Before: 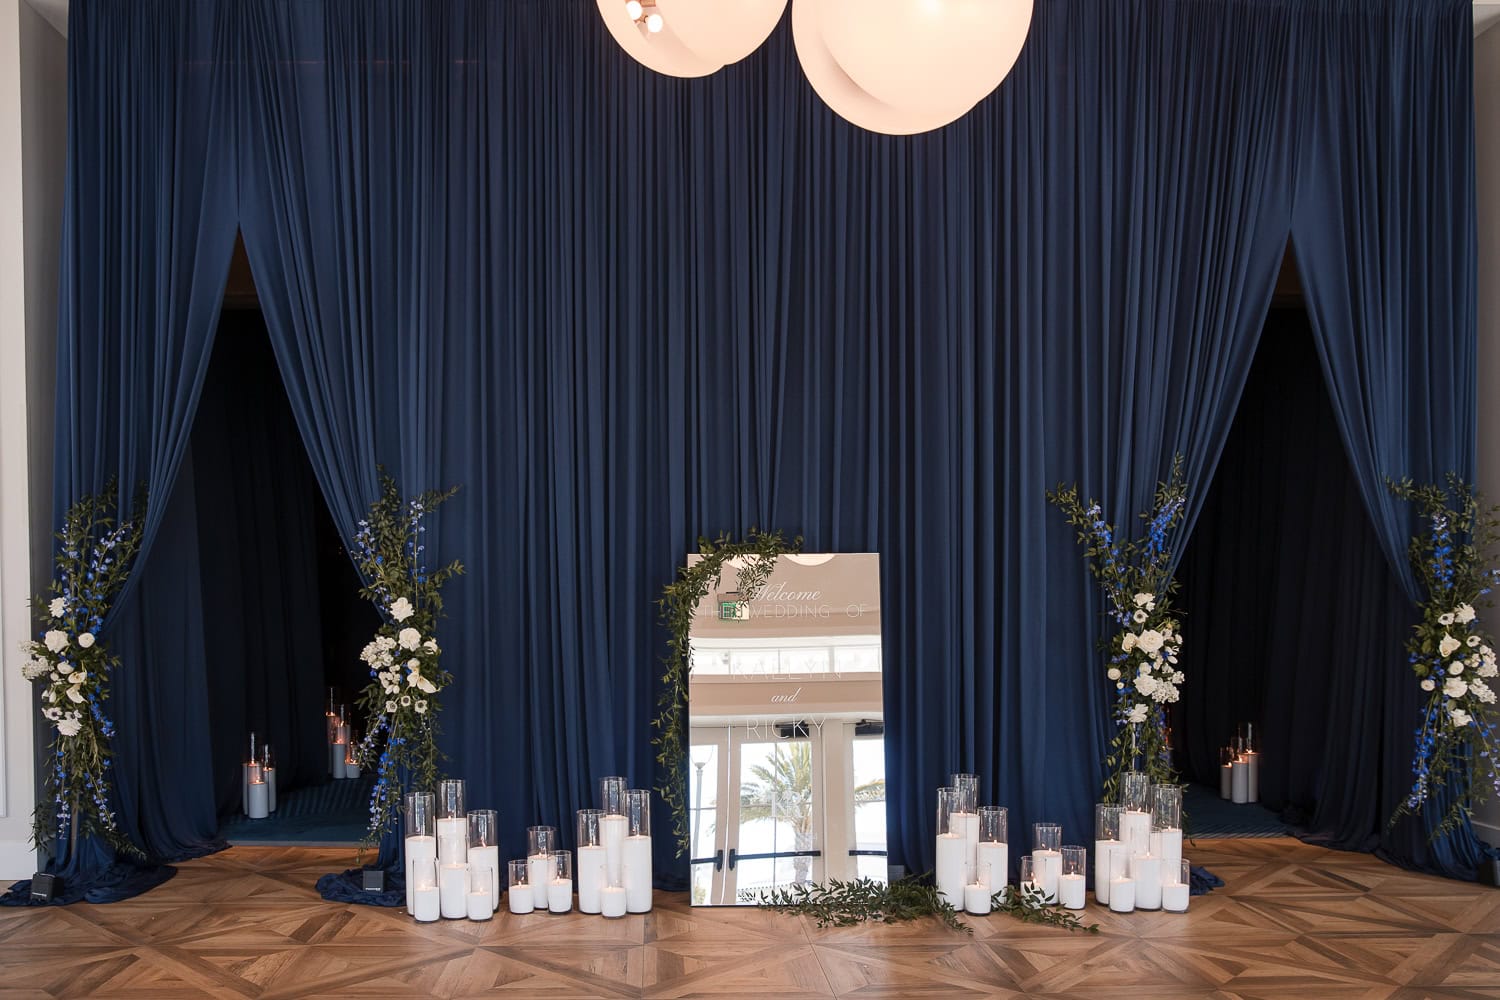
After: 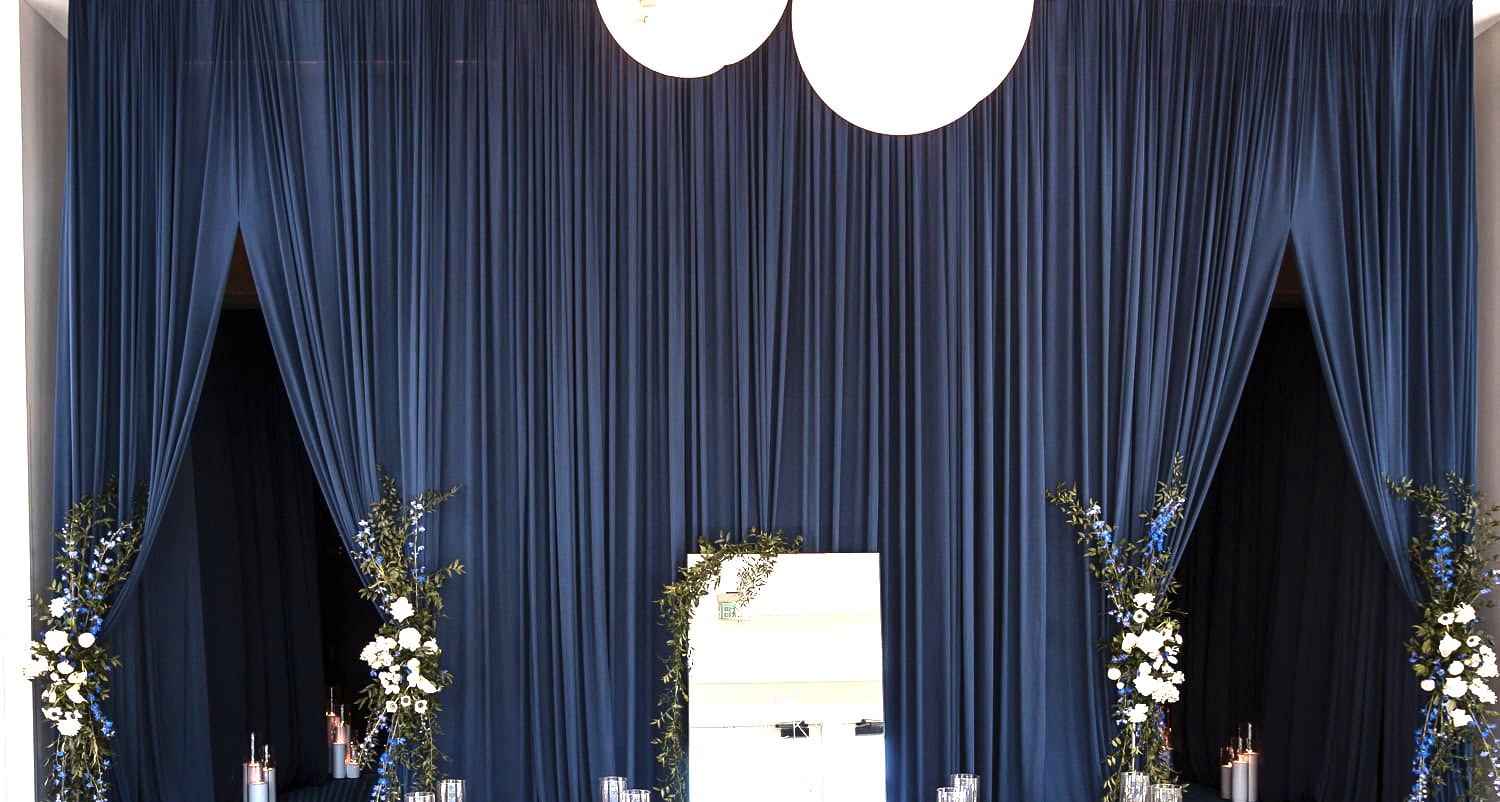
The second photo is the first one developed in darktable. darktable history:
exposure: black level correction 0, exposure 1.2 EV, compensate highlight preservation false
crop: bottom 19.709%
tone equalizer: -8 EV -0.73 EV, -7 EV -0.699 EV, -6 EV -0.585 EV, -5 EV -0.37 EV, -3 EV 0.393 EV, -2 EV 0.6 EV, -1 EV 0.679 EV, +0 EV 0.734 EV, edges refinement/feathering 500, mask exposure compensation -1.57 EV, preserve details no
